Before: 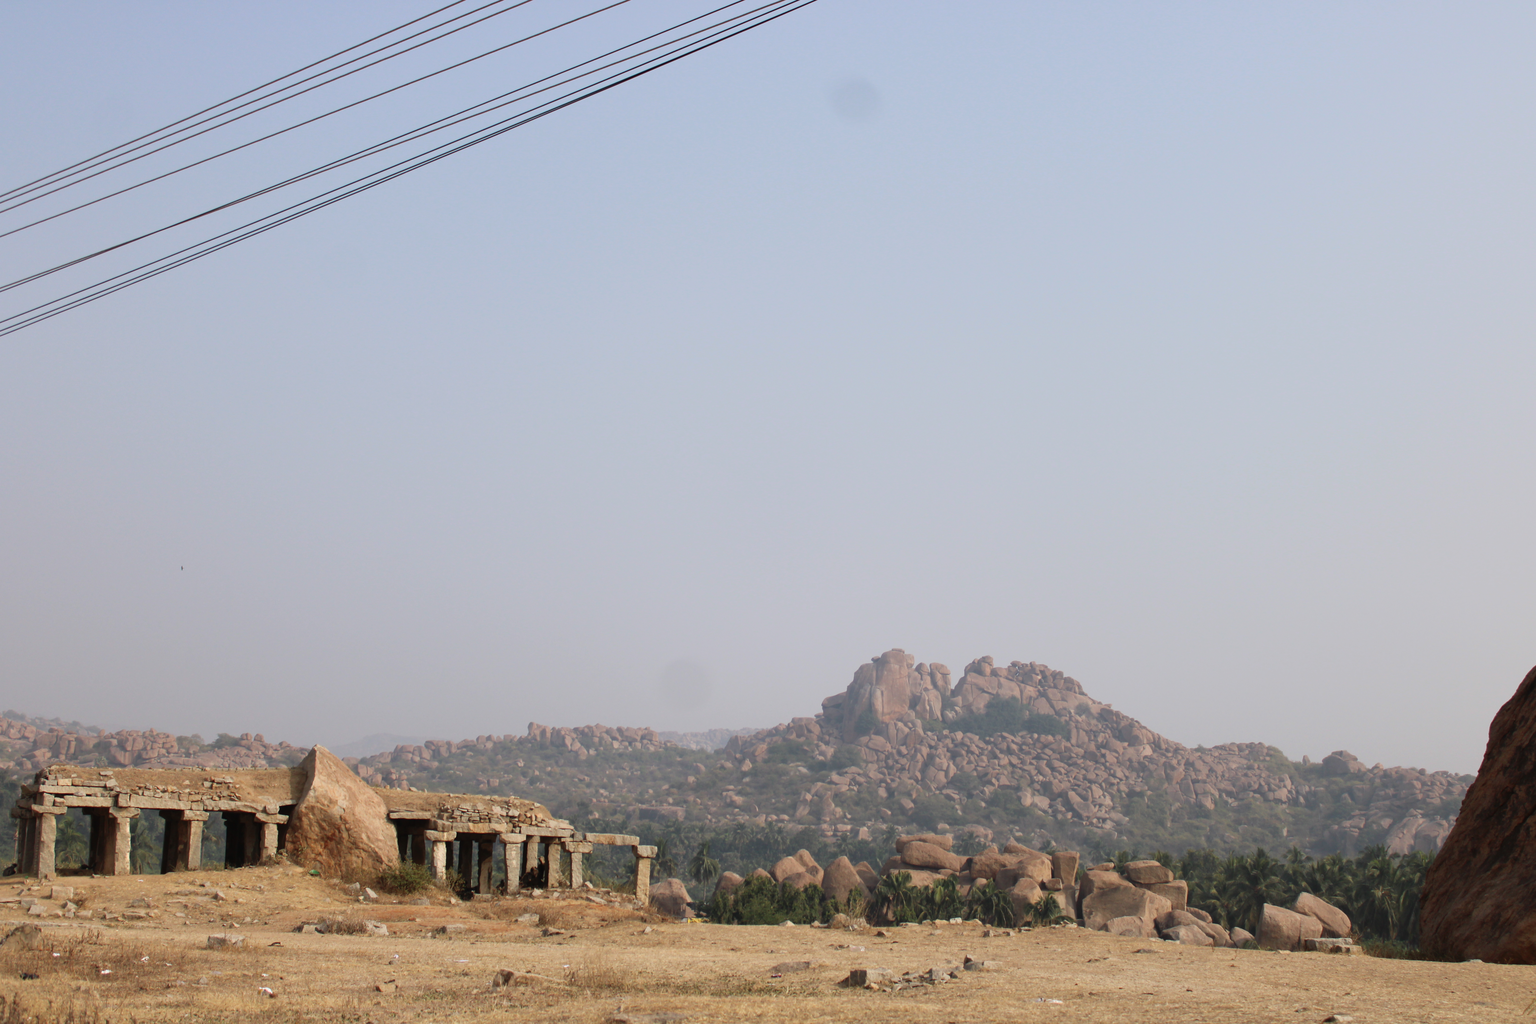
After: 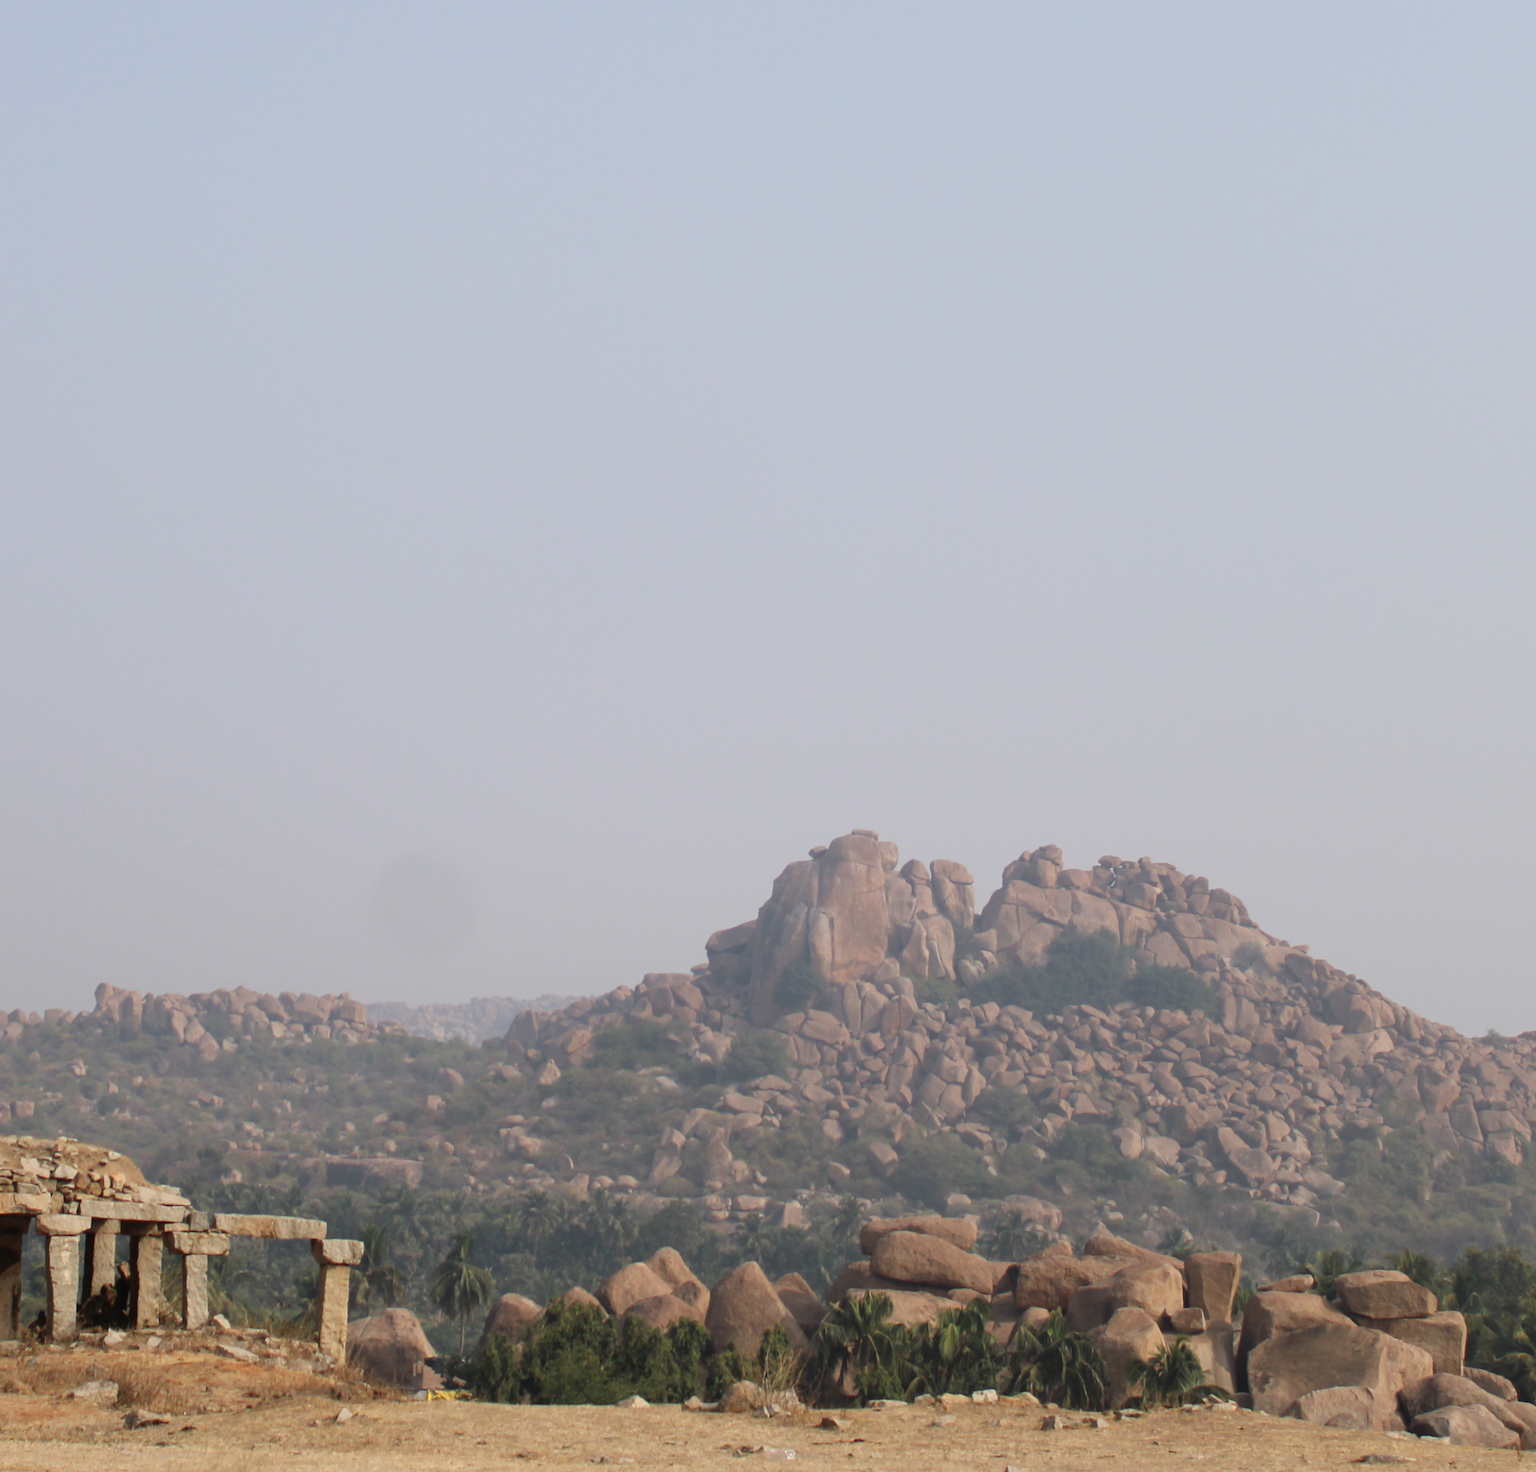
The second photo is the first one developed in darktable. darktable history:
crop: left 31.411%, top 24.372%, right 20.473%, bottom 6.471%
